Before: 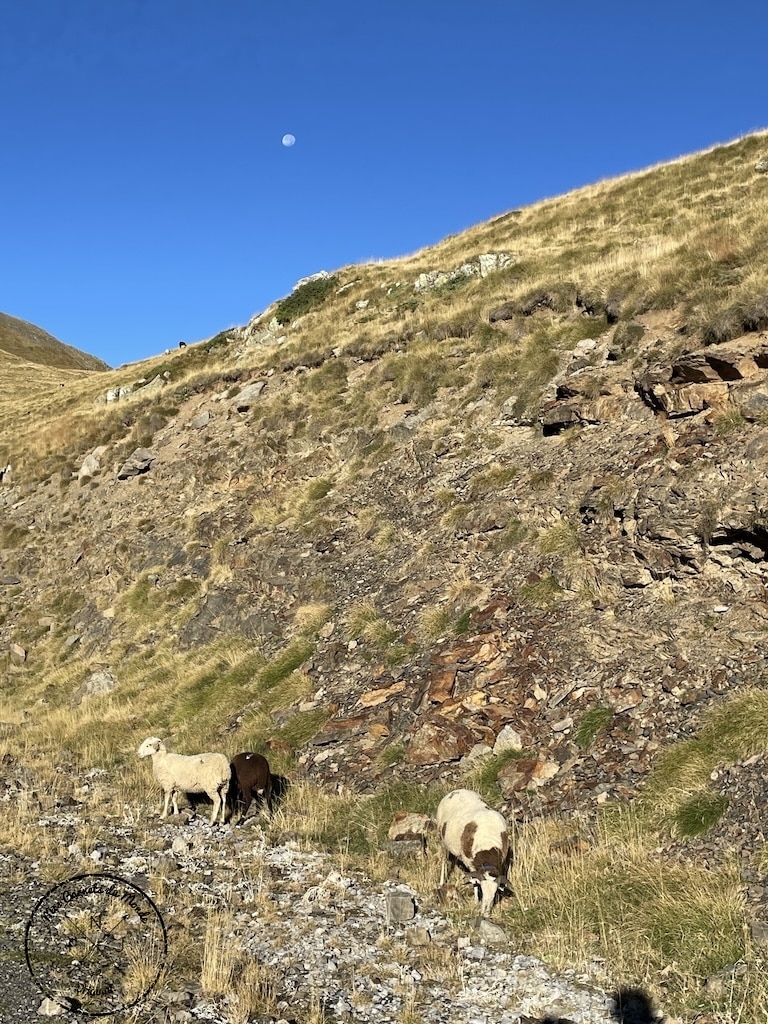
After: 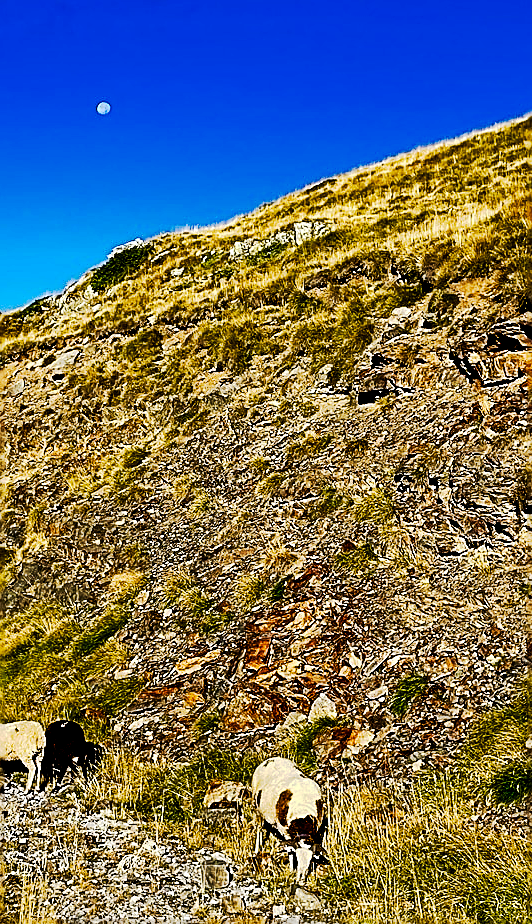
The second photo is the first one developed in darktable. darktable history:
crop and rotate: left 24.09%, top 3.127%, right 6.532%, bottom 6.554%
shadows and highlights: shadows 32.35, highlights -32.91, highlights color adjustment 72.86%, soften with gaussian
tone curve: curves: ch0 [(0, 0) (0.003, 0.011) (0.011, 0.014) (0.025, 0.018) (0.044, 0.023) (0.069, 0.028) (0.1, 0.031) (0.136, 0.039) (0.177, 0.056) (0.224, 0.081) (0.277, 0.129) (0.335, 0.188) (0.399, 0.256) (0.468, 0.367) (0.543, 0.514) (0.623, 0.684) (0.709, 0.785) (0.801, 0.846) (0.898, 0.884) (1, 1)], preserve colors none
exposure: black level correction 0.055, exposure -0.034 EV, compensate highlight preservation false
sharpen: radius 1.637, amount 1.286
haze removal: compatibility mode true, adaptive false
